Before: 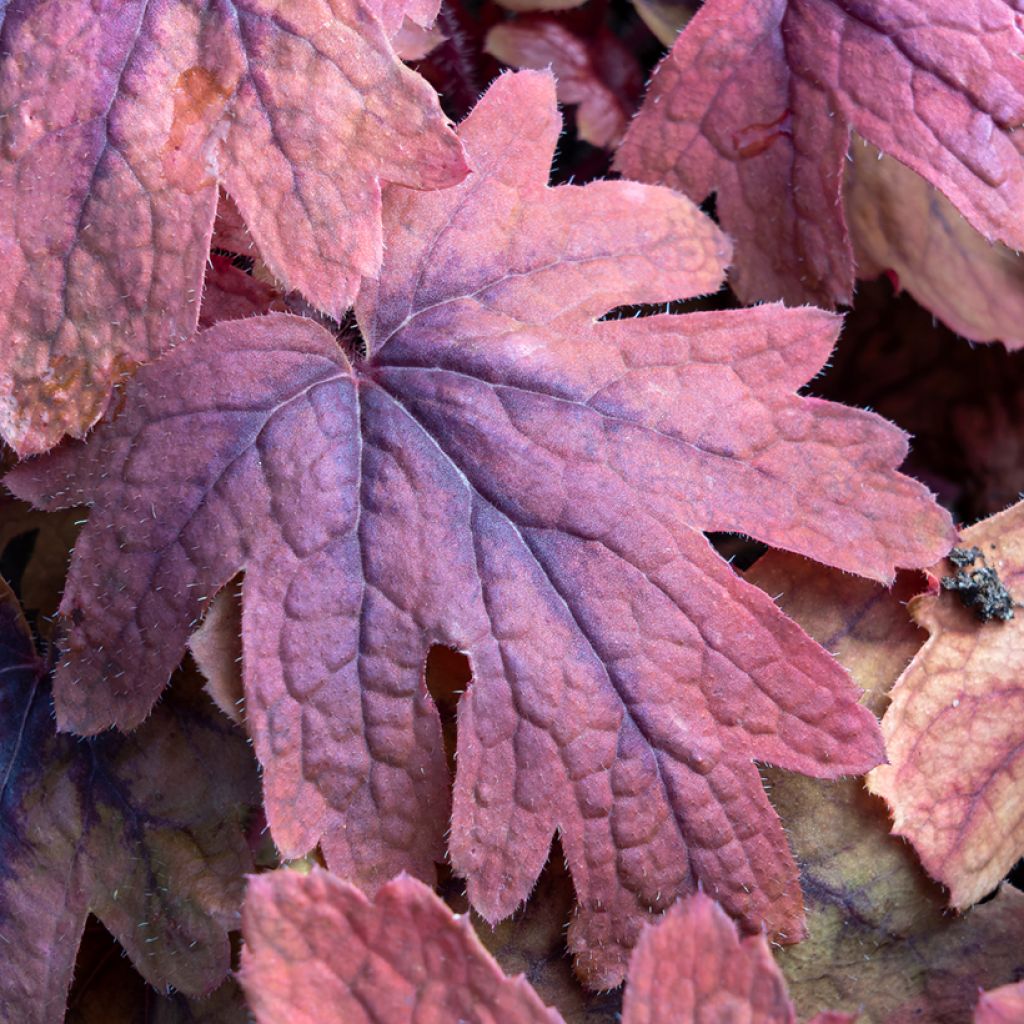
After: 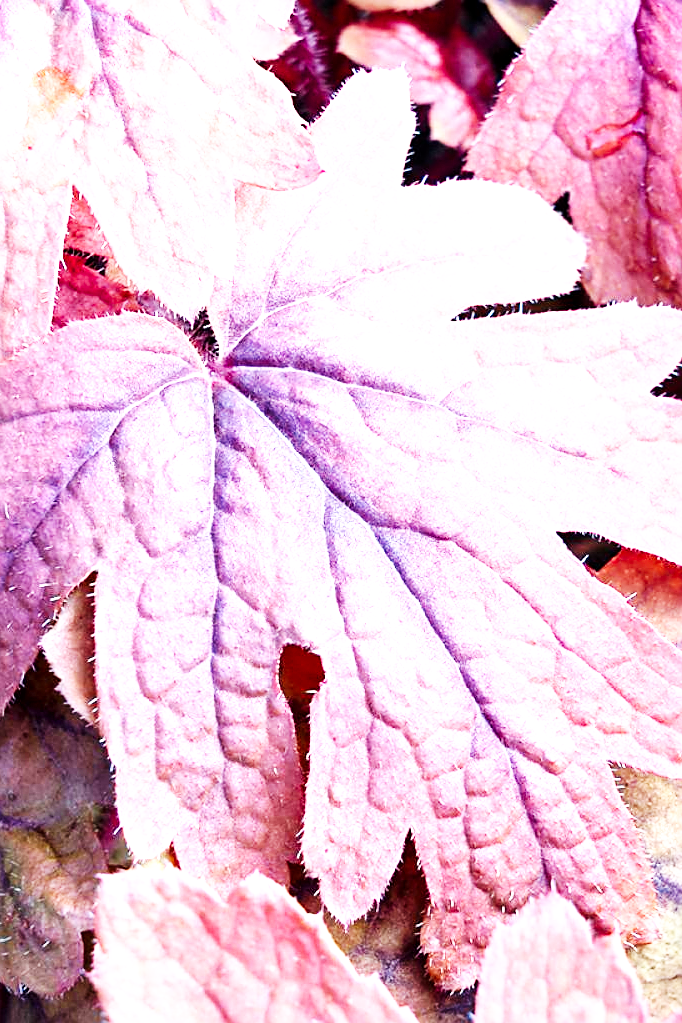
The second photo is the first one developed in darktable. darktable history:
crop and rotate: left 14.387%, right 18.934%
sharpen: on, module defaults
exposure: exposure 1.21 EV, compensate exposure bias true, compensate highlight preservation false
base curve: curves: ch0 [(0, 0) (0.007, 0.004) (0.027, 0.03) (0.046, 0.07) (0.207, 0.54) (0.442, 0.872) (0.673, 0.972) (1, 1)], preserve colors none
local contrast: mode bilateral grid, contrast 26, coarseness 49, detail 124%, midtone range 0.2
